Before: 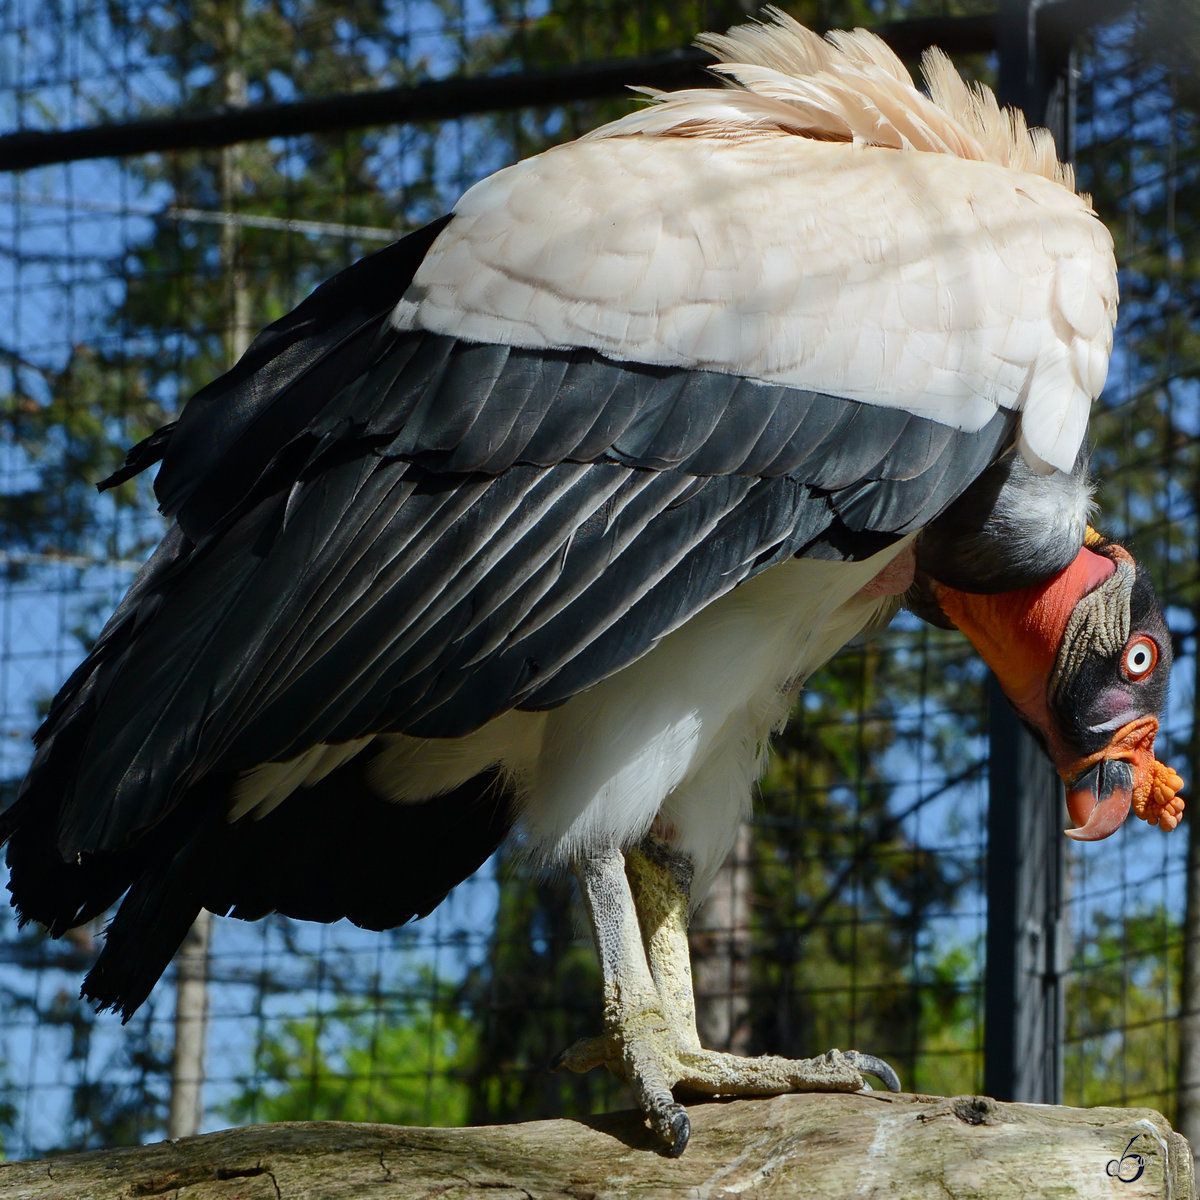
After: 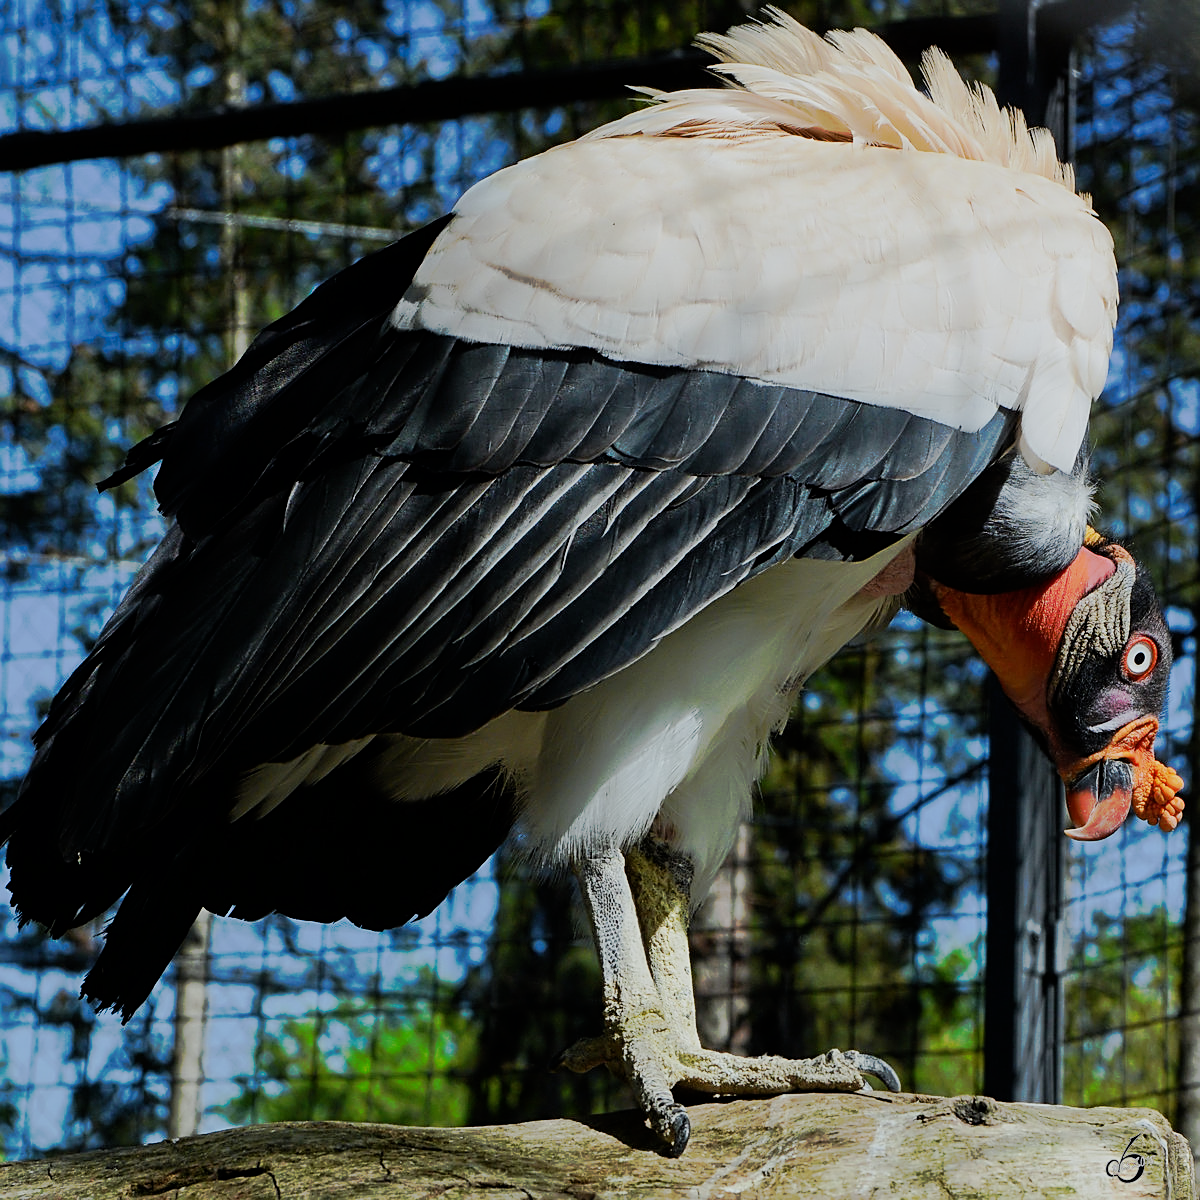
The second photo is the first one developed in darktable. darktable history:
white balance: red 0.986, blue 1.01
sharpen: on, module defaults
filmic rgb: black relative exposure -7.65 EV, white relative exposure 4.56 EV, hardness 3.61
tone curve: curves: ch0 [(0, 0) (0.003, 0.003) (0.011, 0.011) (0.025, 0.024) (0.044, 0.044) (0.069, 0.068) (0.1, 0.098) (0.136, 0.133) (0.177, 0.174) (0.224, 0.22) (0.277, 0.272) (0.335, 0.329) (0.399, 0.392) (0.468, 0.46) (0.543, 0.607) (0.623, 0.676) (0.709, 0.75) (0.801, 0.828) (0.898, 0.912) (1, 1)], preserve colors none
